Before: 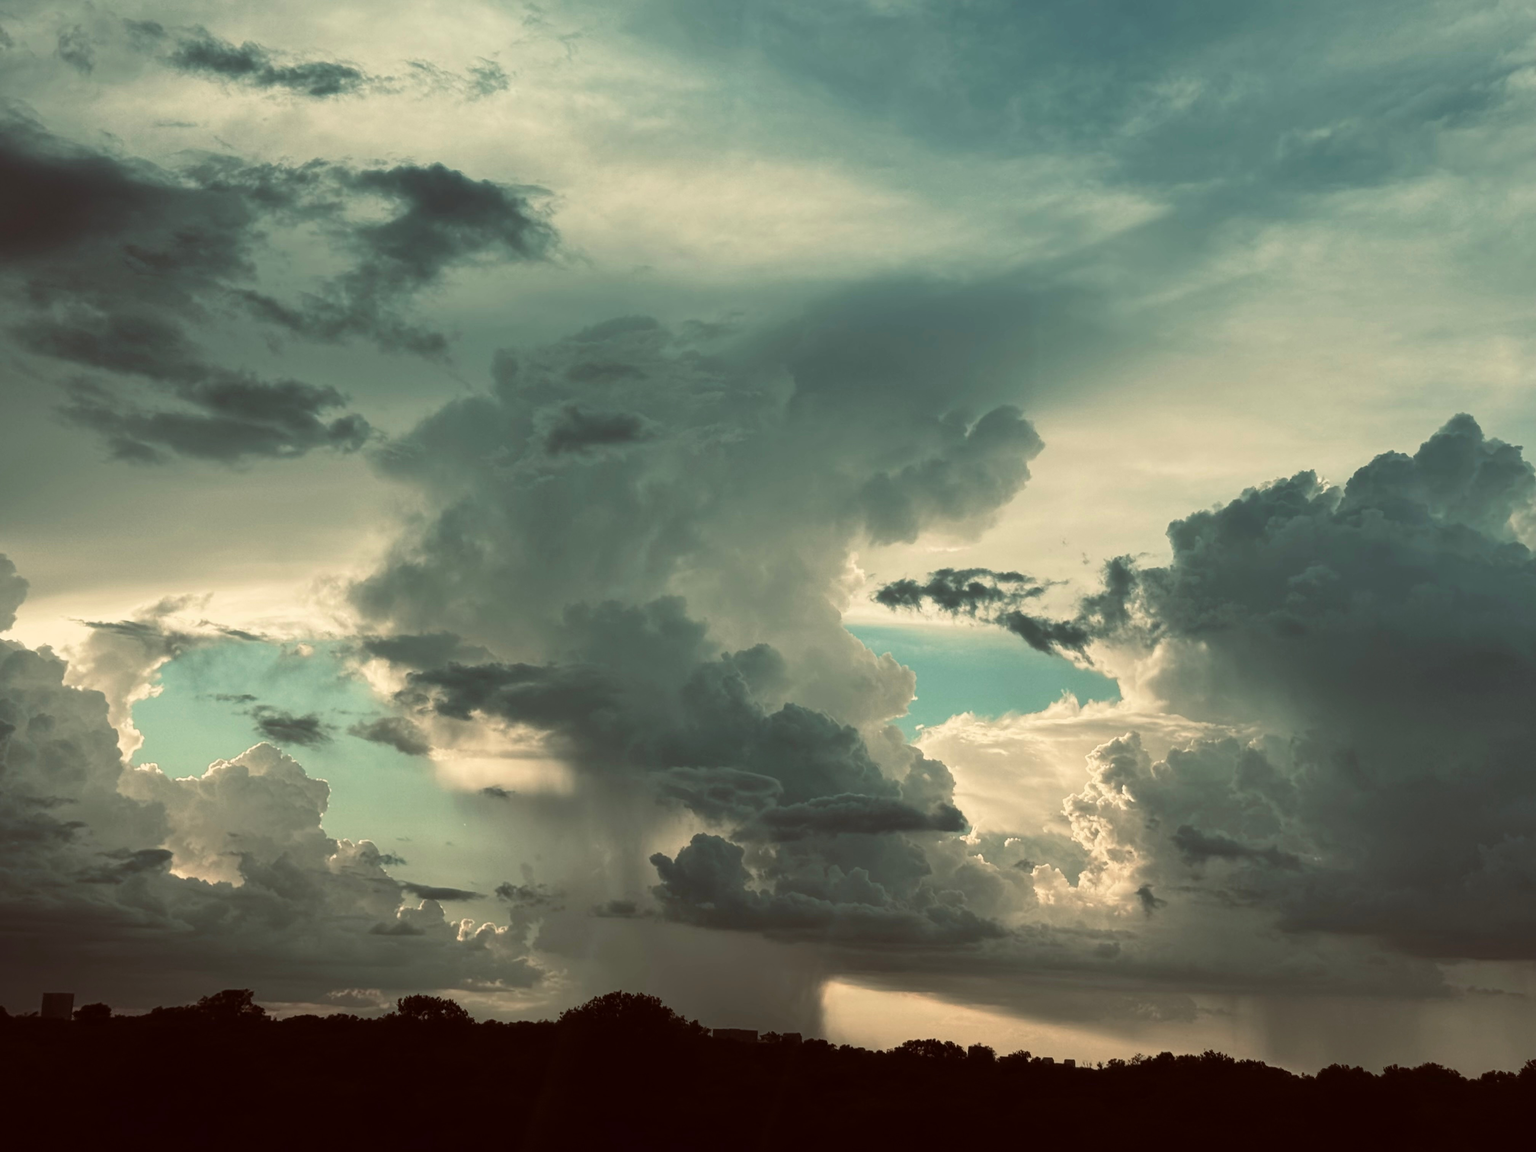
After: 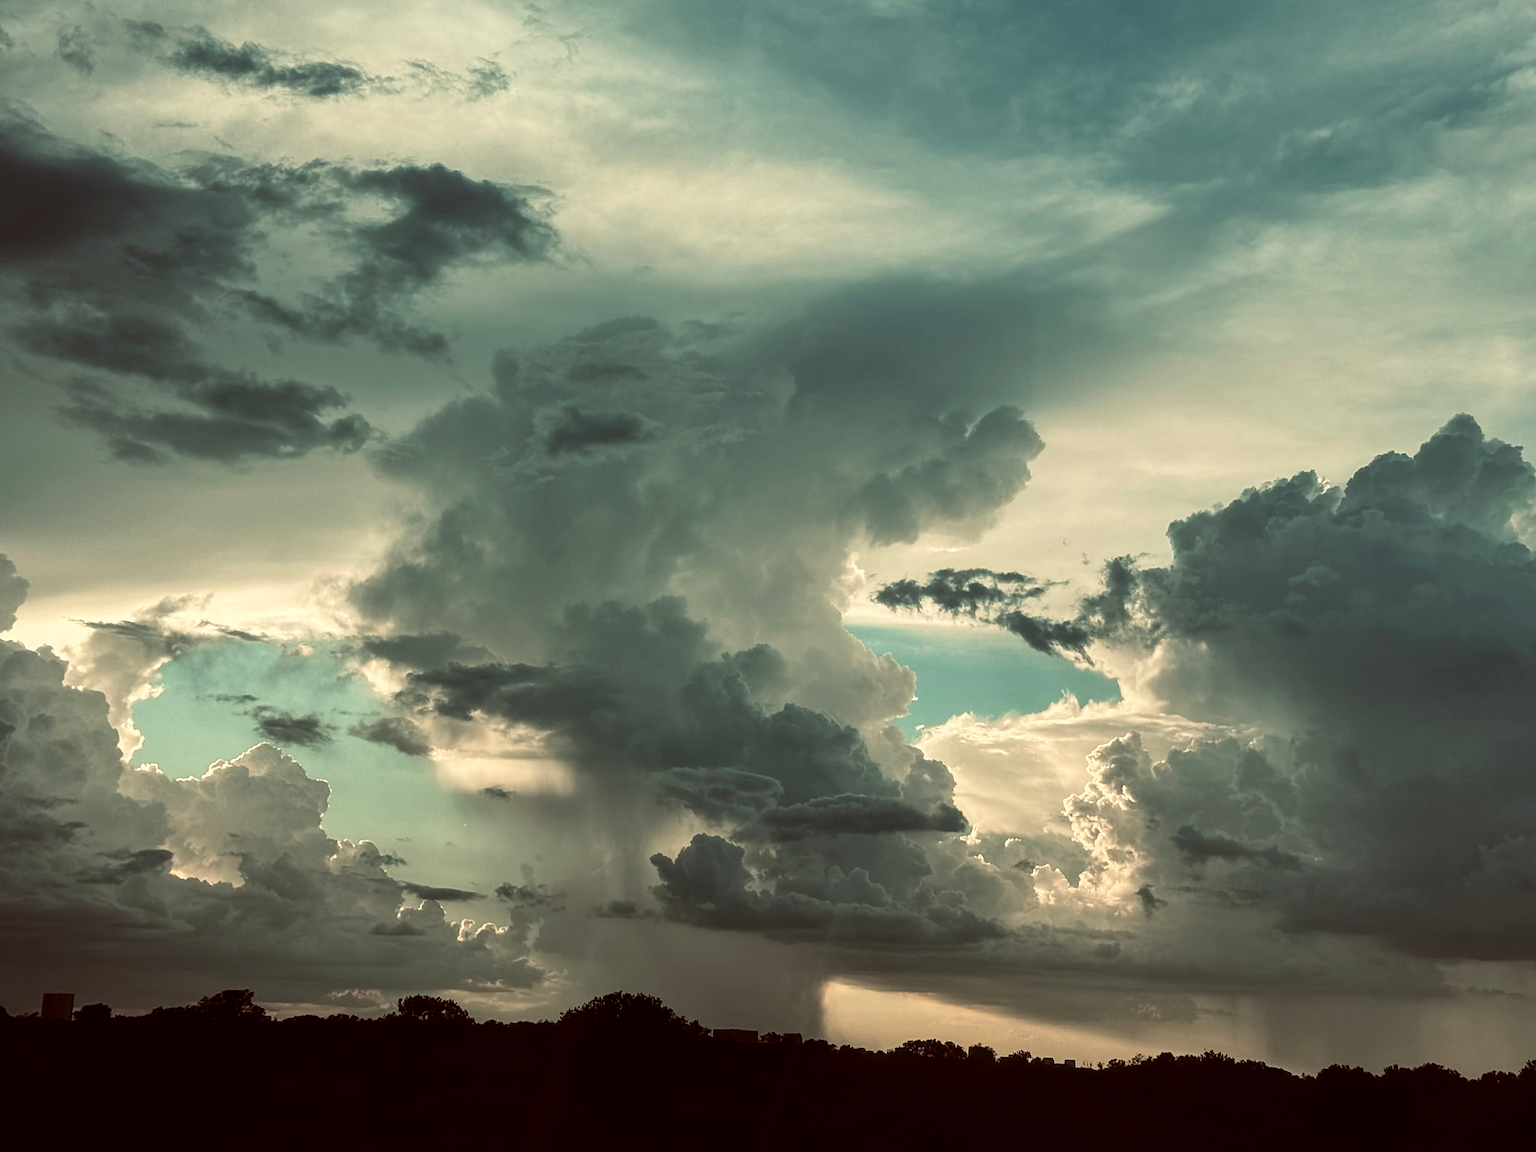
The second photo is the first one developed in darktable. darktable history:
sharpen: radius 2.535, amount 0.624
exposure: black level correction 0.001, compensate exposure bias true, compensate highlight preservation false
local contrast: on, module defaults
